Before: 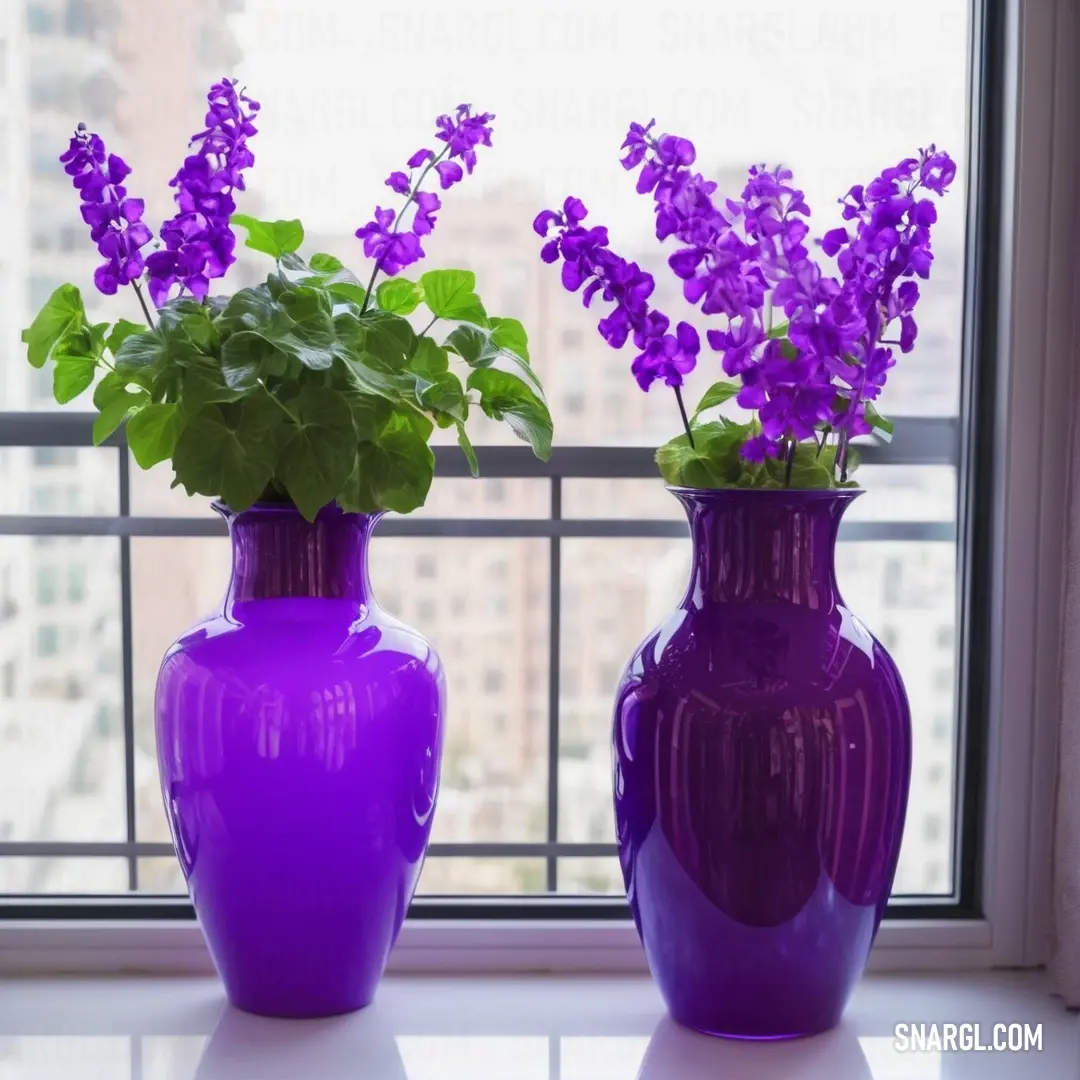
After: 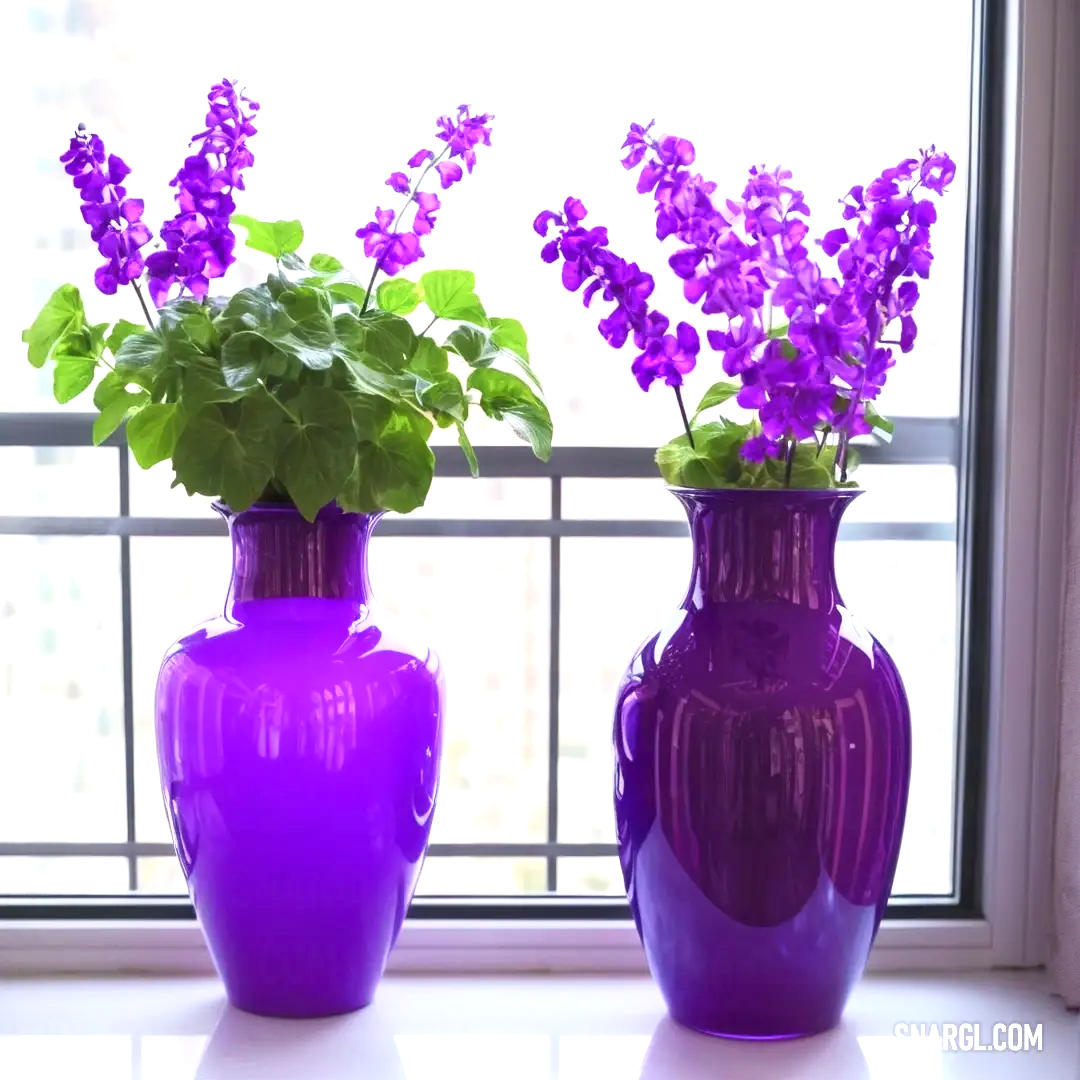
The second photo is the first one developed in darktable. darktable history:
exposure: exposure 0.774 EV, compensate exposure bias true, compensate highlight preservation false
shadows and highlights: shadows -0.877, highlights 38.01
